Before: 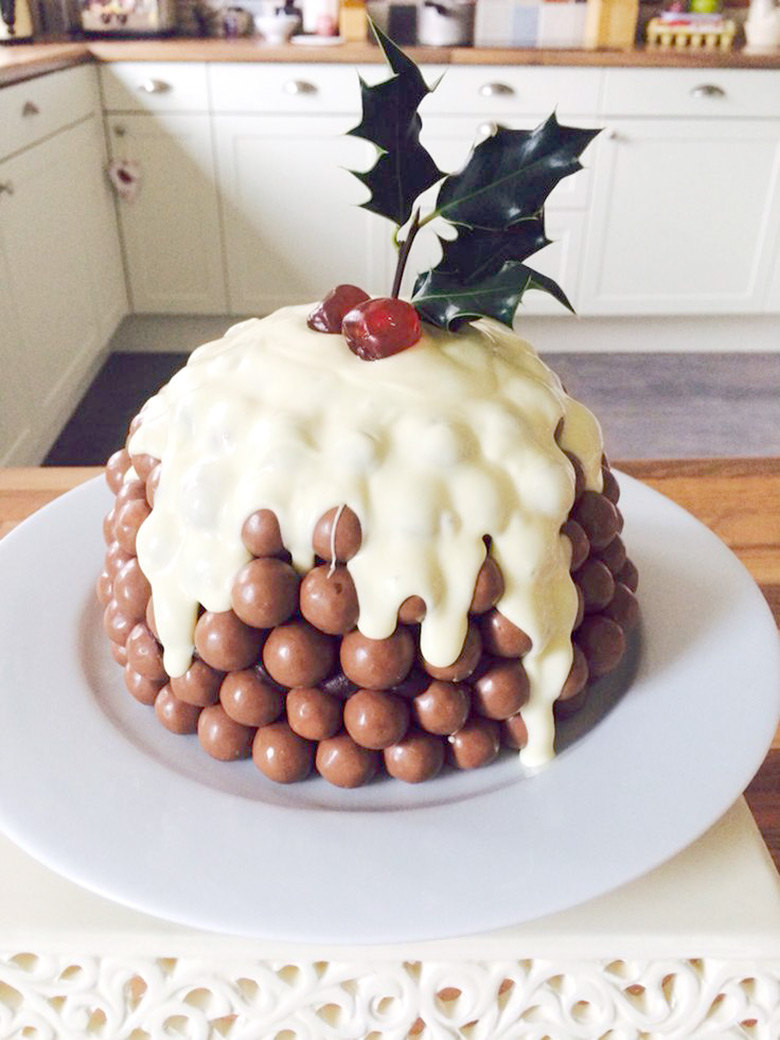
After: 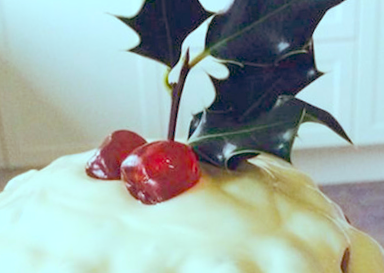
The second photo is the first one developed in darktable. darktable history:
crop: left 28.64%, top 16.832%, right 26.637%, bottom 58.055%
color balance: lift [1.003, 0.993, 1.001, 1.007], gamma [1.018, 1.072, 0.959, 0.928], gain [0.974, 0.873, 1.031, 1.127]
rotate and perspective: rotation -4.2°, shear 0.006, automatic cropping off
color balance rgb: perceptual saturation grading › global saturation 20%, global vibrance 20%
